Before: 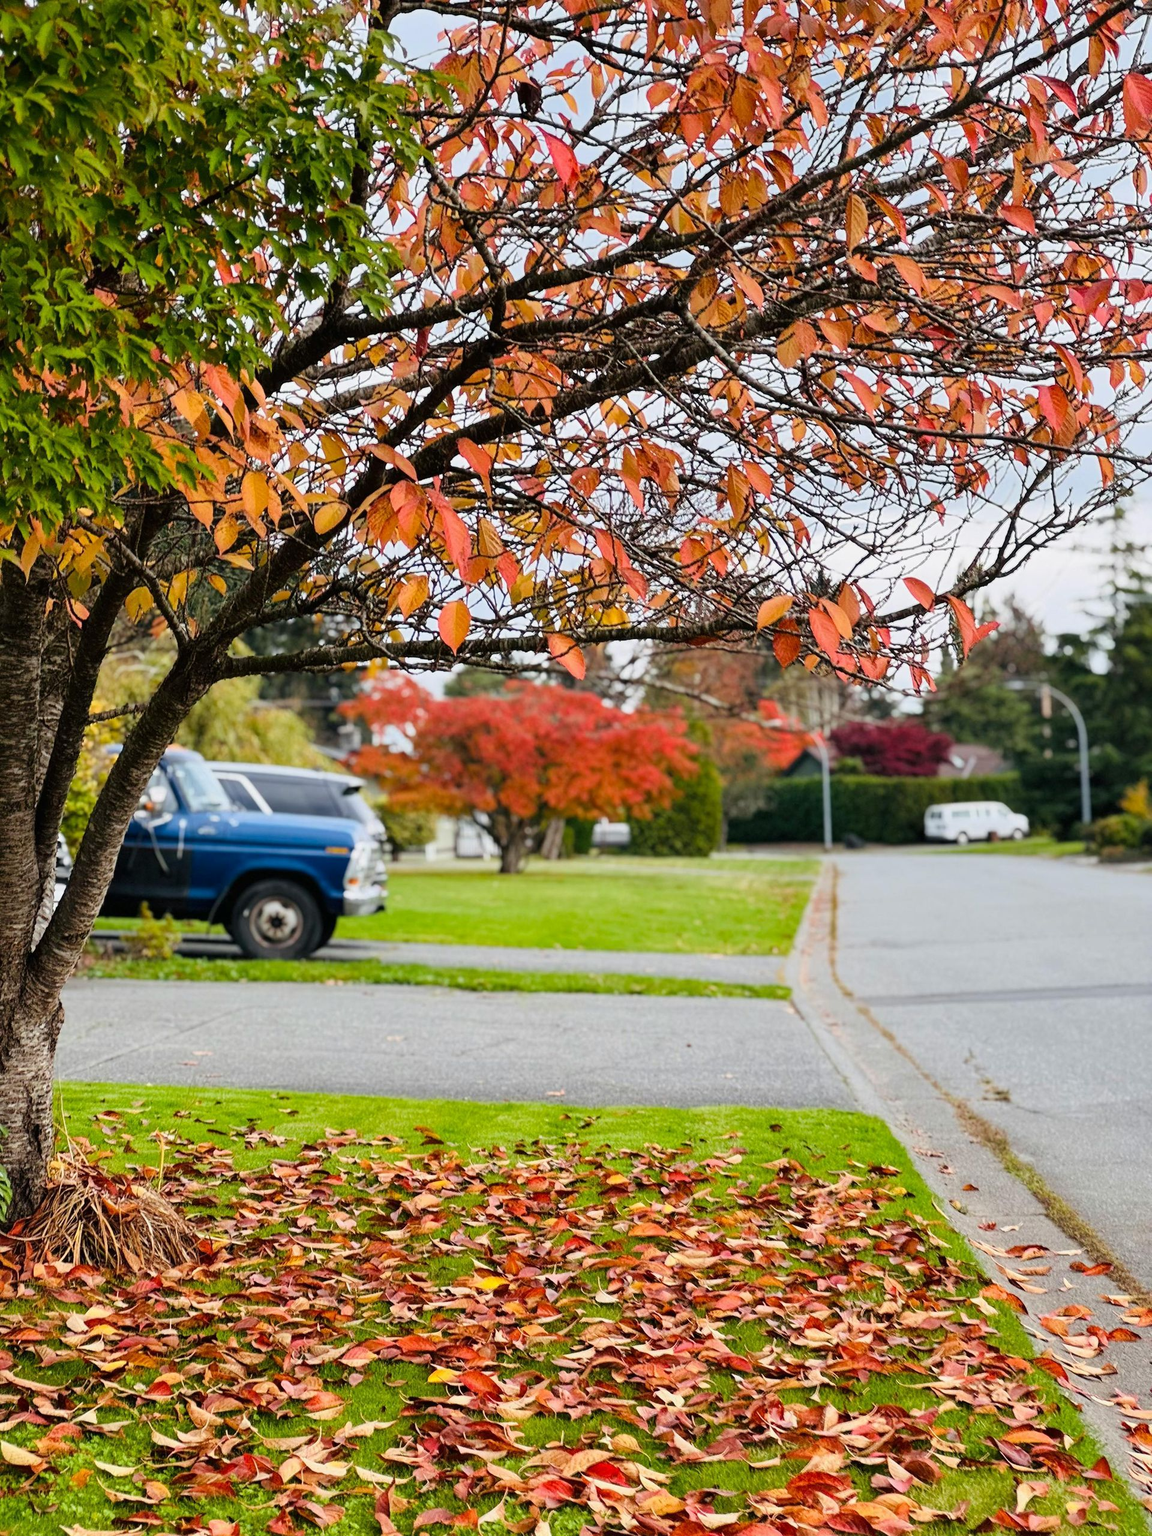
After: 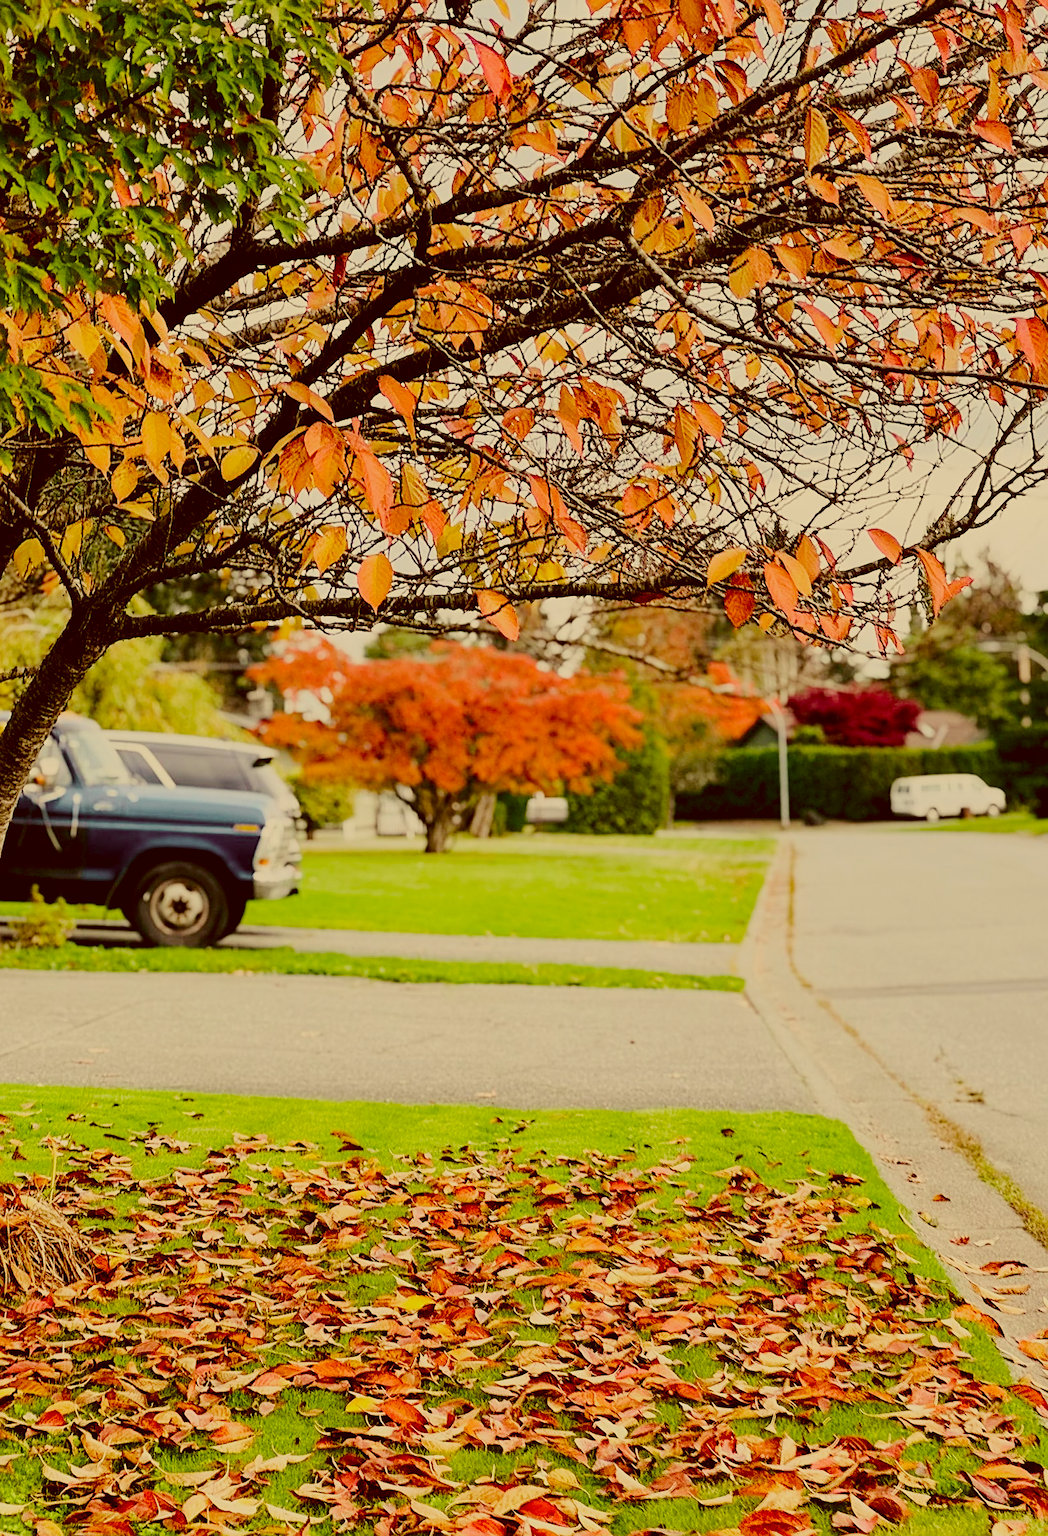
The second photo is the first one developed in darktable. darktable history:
crop: left 9.807%, top 6.268%, right 7.208%, bottom 2.598%
filmic rgb: black relative exposure -8.03 EV, white relative exposure 8.04 EV, hardness 2.52, latitude 9.99%, contrast 0.715, highlights saturation mix 8.53%, shadows ↔ highlights balance 2.15%, preserve chrominance no, color science v5 (2021)
tone equalizer: on, module defaults
color correction: highlights a* 1.26, highlights b* 23.62, shadows a* 16.1, shadows b* 24.76
tone curve: curves: ch0 [(0, 0) (0.114, 0.083) (0.303, 0.285) (0.447, 0.51) (0.602, 0.697) (0.772, 0.866) (0.999, 0.978)]; ch1 [(0, 0) (0.389, 0.352) (0.458, 0.433) (0.486, 0.474) (0.509, 0.505) (0.535, 0.528) (0.57, 0.579) (0.696, 0.706) (1, 1)]; ch2 [(0, 0) (0.369, 0.388) (0.449, 0.431) (0.501, 0.5) (0.528, 0.527) (0.589, 0.608) (0.697, 0.721) (1, 1)], color space Lab, independent channels, preserve colors none
sharpen: on, module defaults
